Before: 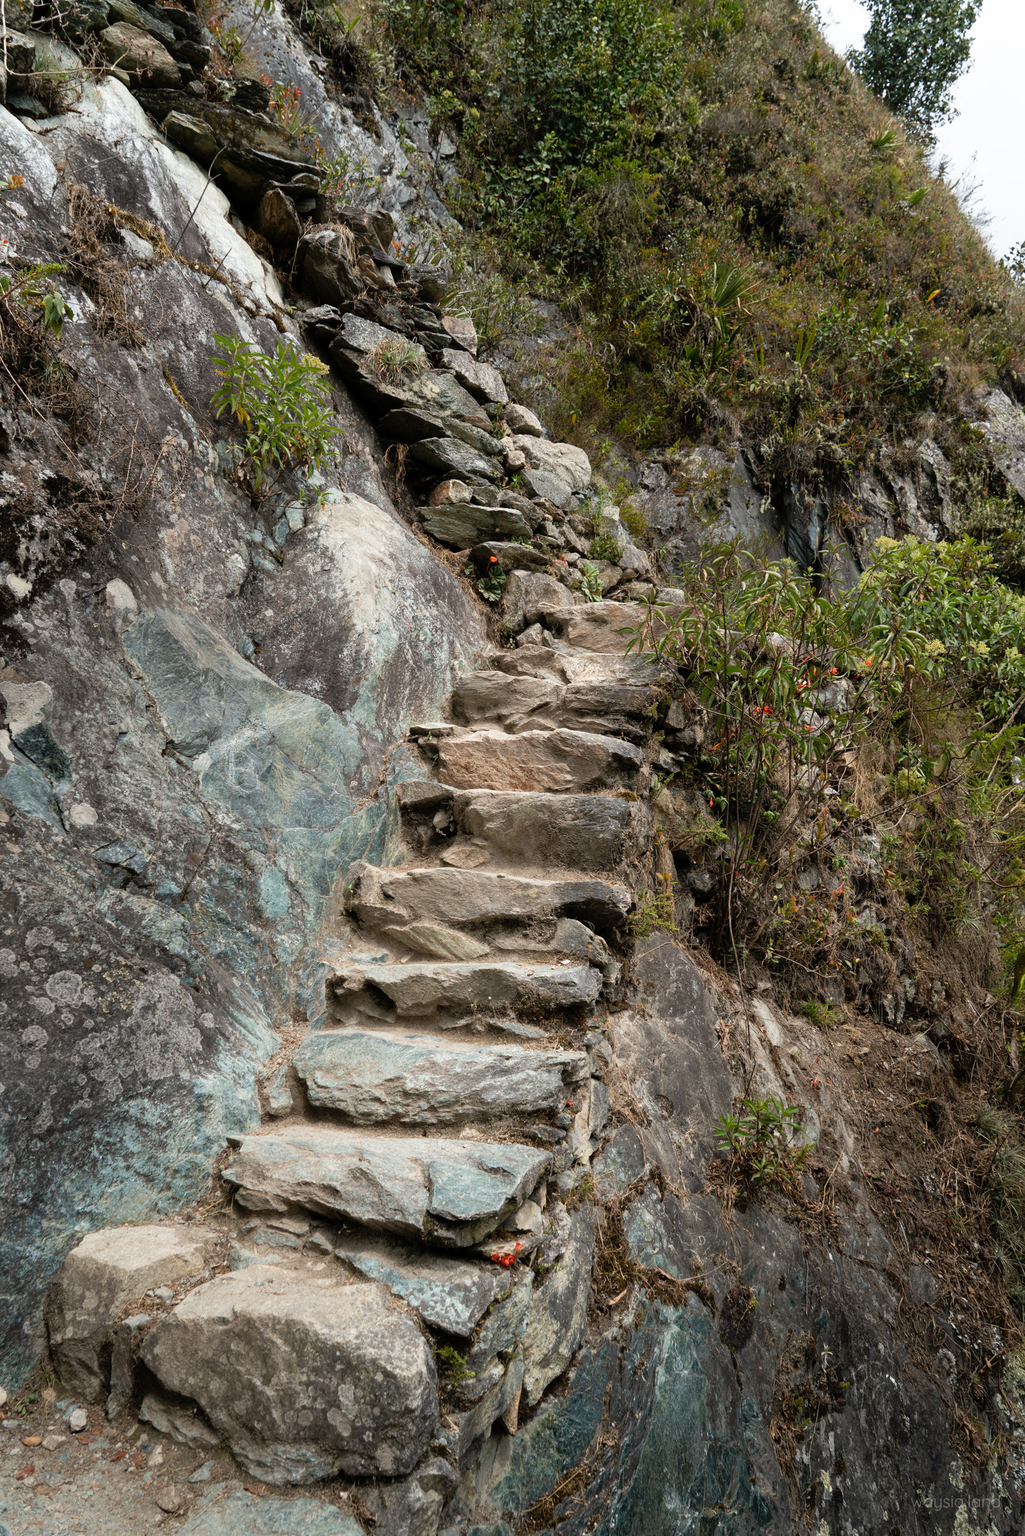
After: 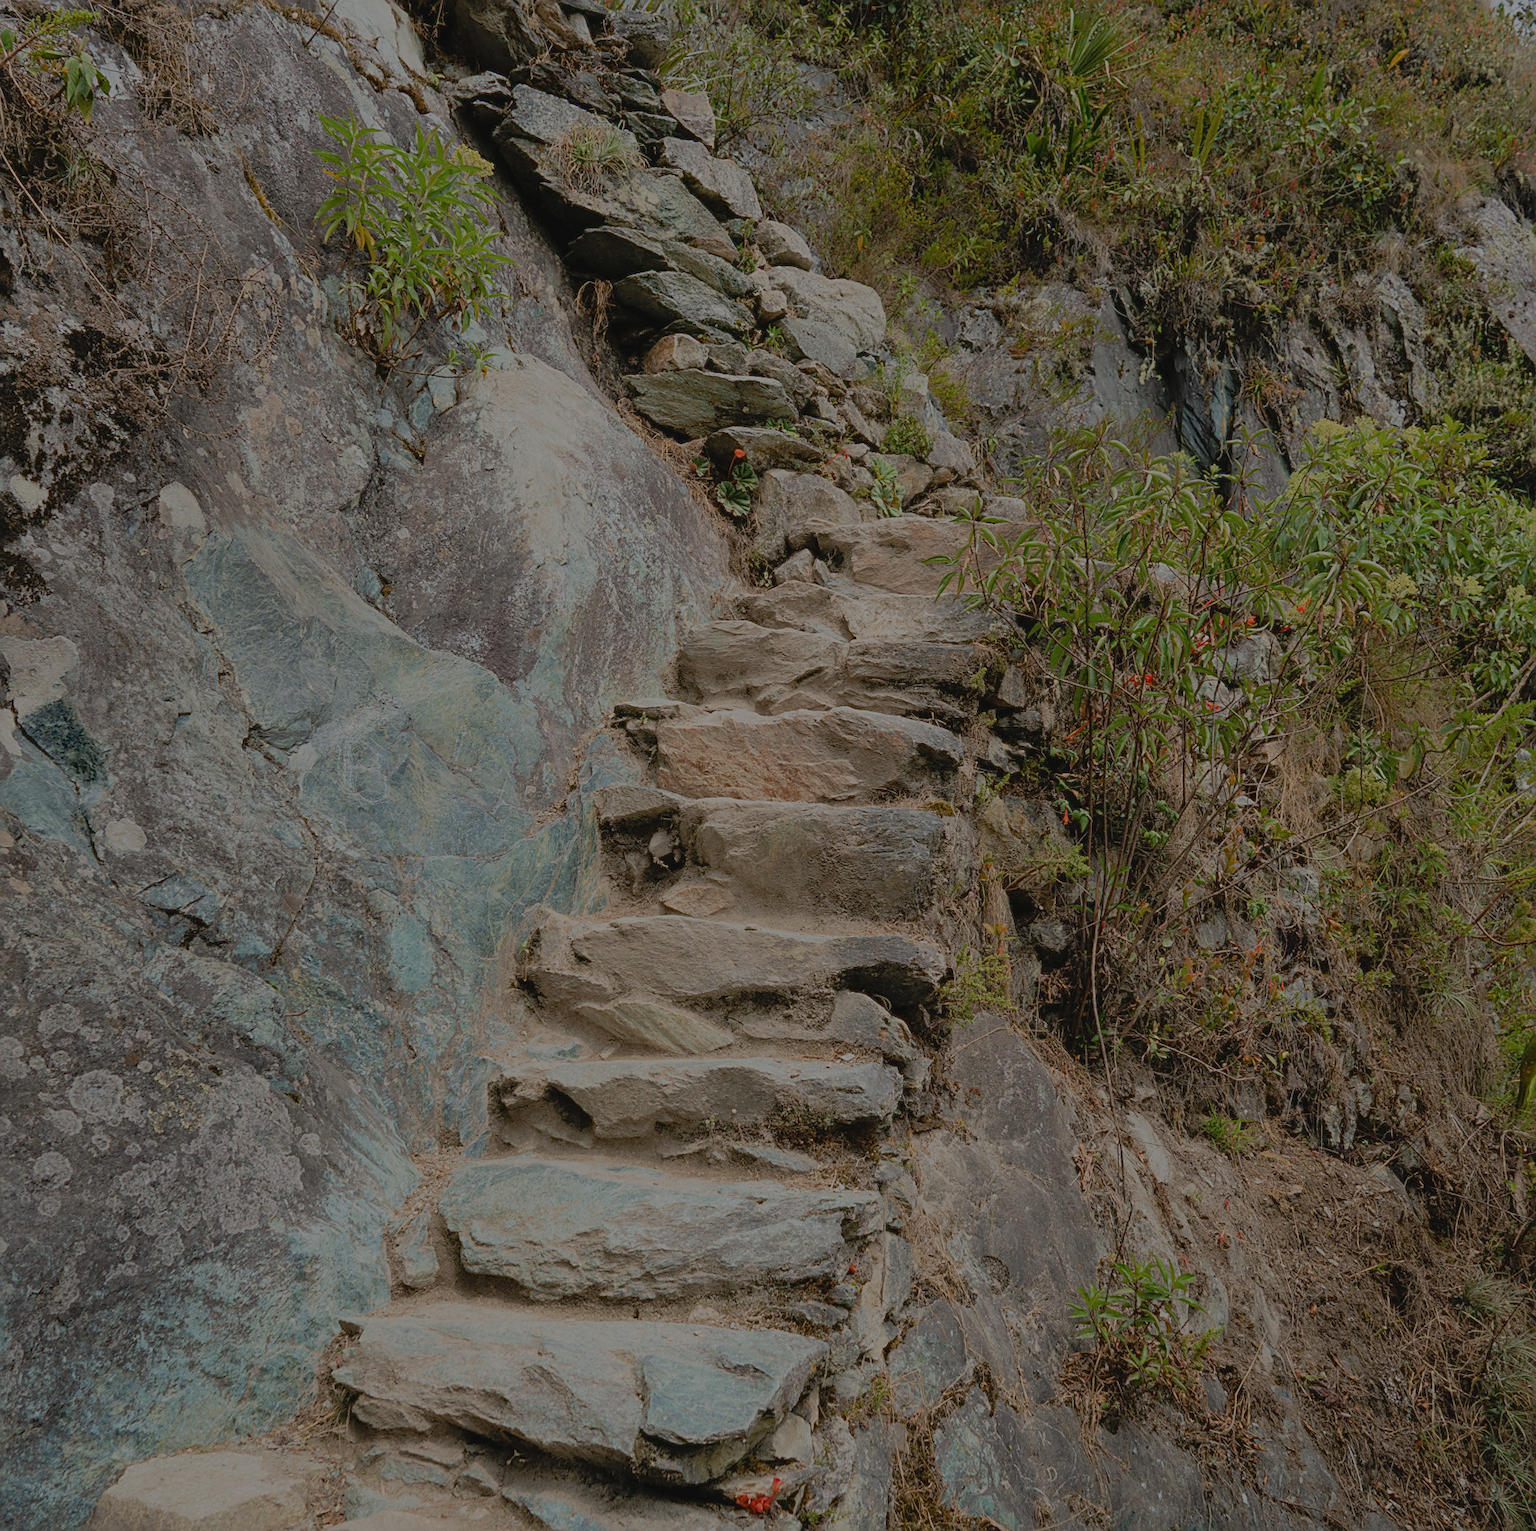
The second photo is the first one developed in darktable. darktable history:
rotate and perspective: crop left 0, crop top 0
exposure: black level correction 0, exposure -0.766 EV, compensate highlight preservation false
filmic rgb: black relative exposure -14 EV, white relative exposure 8 EV, threshold 3 EV, hardness 3.74, latitude 50%, contrast 0.5, color science v5 (2021), contrast in shadows safe, contrast in highlights safe, enable highlight reconstruction true
contrast brightness saturation: contrast -0.08, brightness -0.04, saturation -0.11
crop: top 16.727%, bottom 16.727%
sharpen: on, module defaults
